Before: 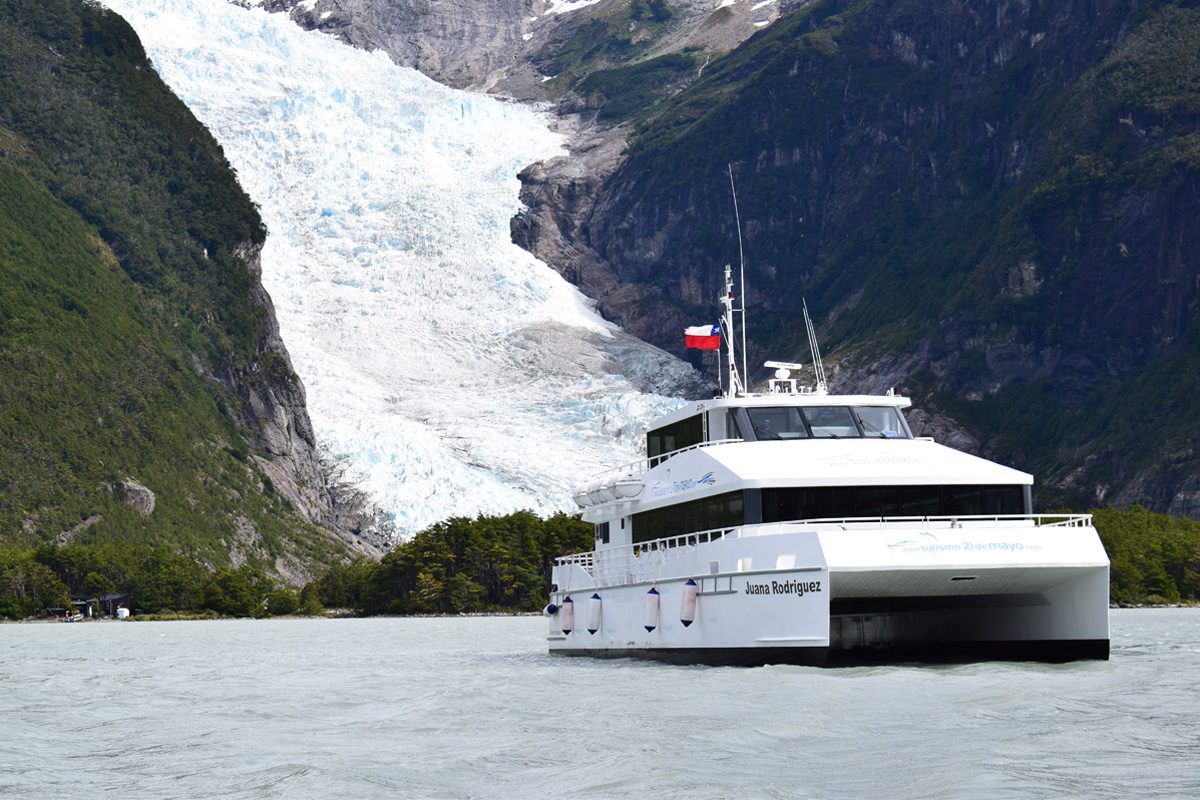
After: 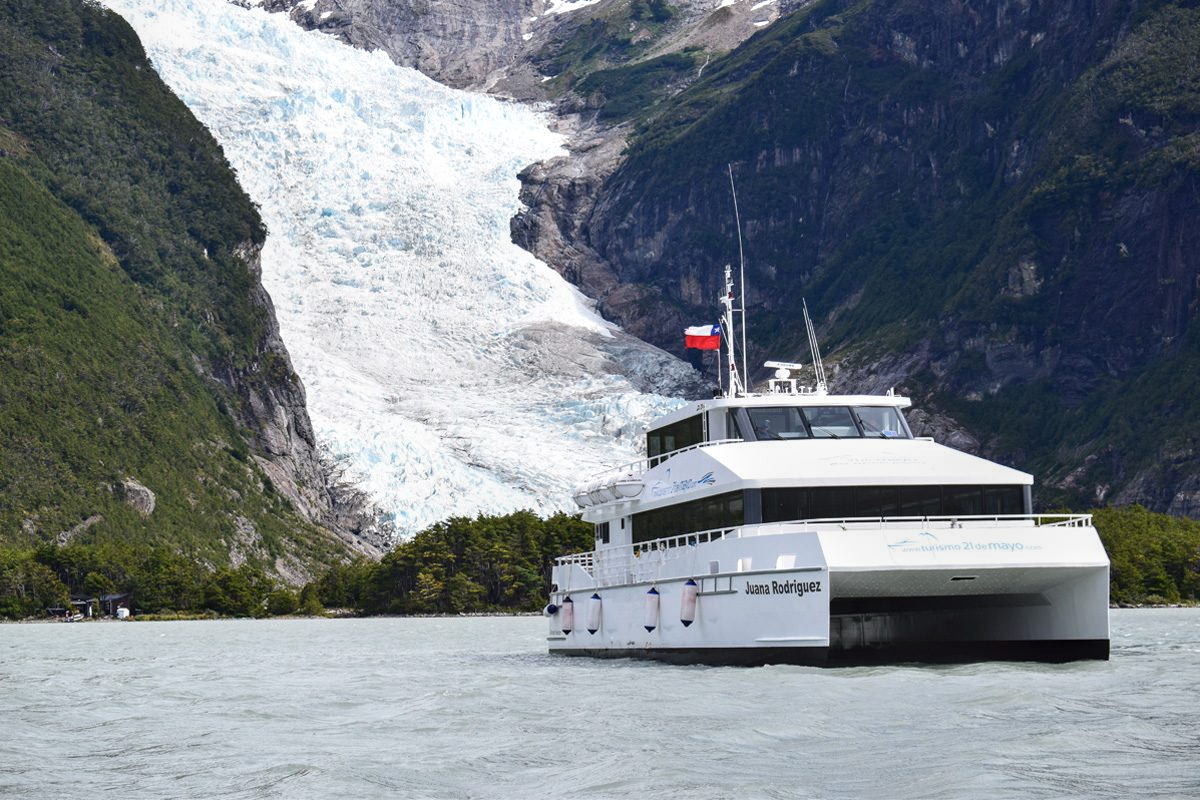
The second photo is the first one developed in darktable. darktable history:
vignetting: fall-off start 100%, fall-off radius 71%, brightness -0.434, saturation -0.2, width/height ratio 1.178, dithering 8-bit output, unbound false
local contrast: on, module defaults
